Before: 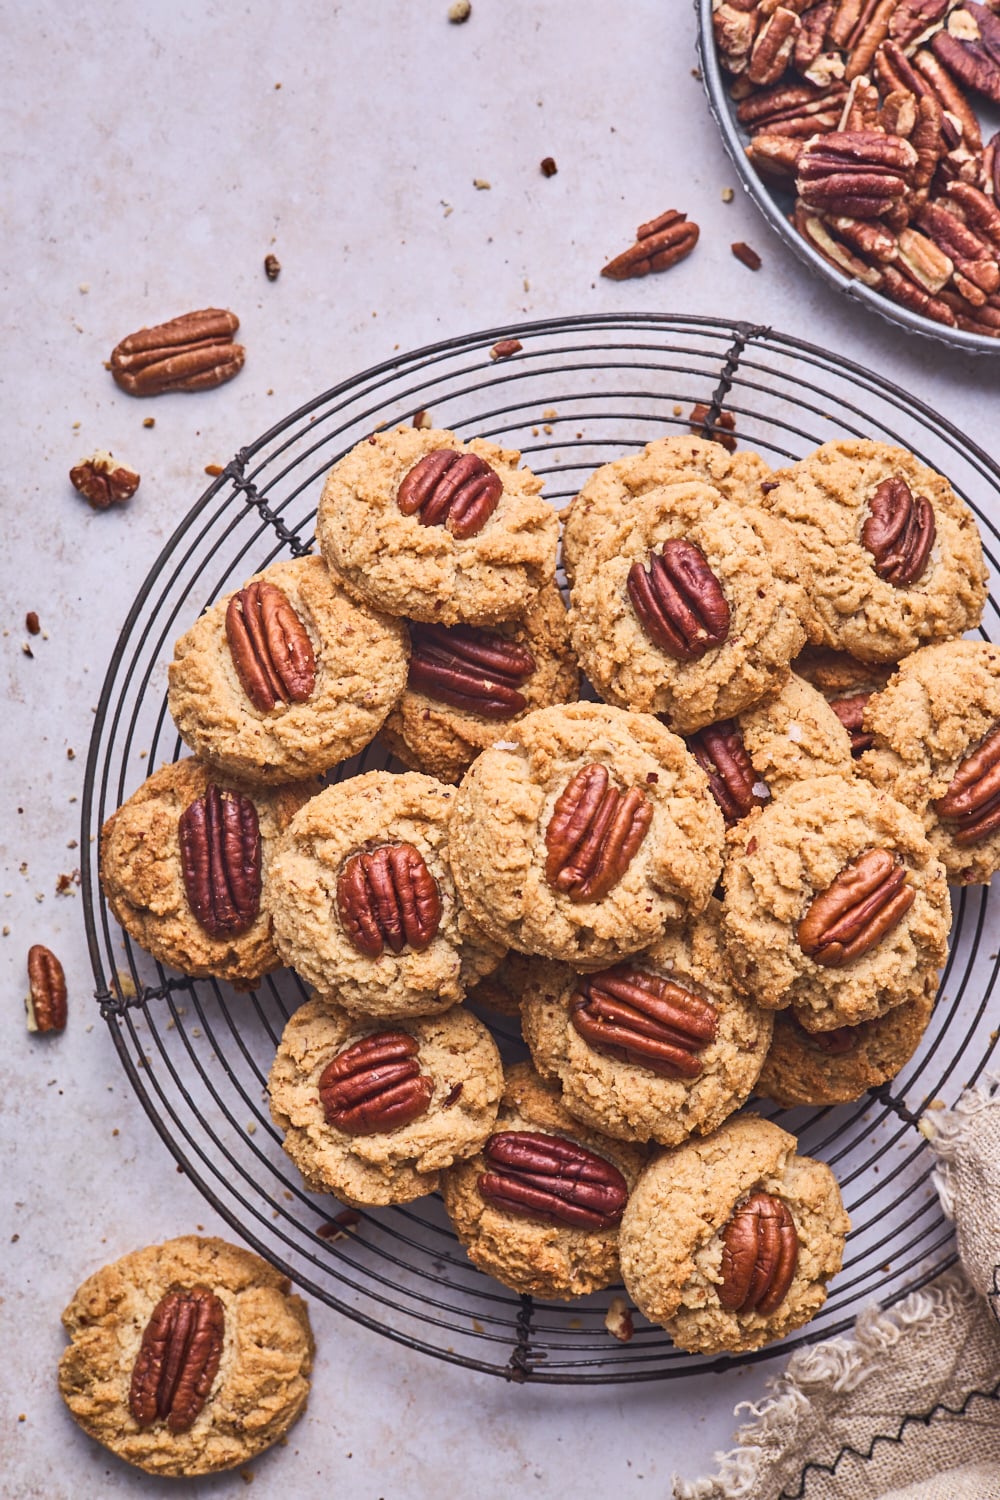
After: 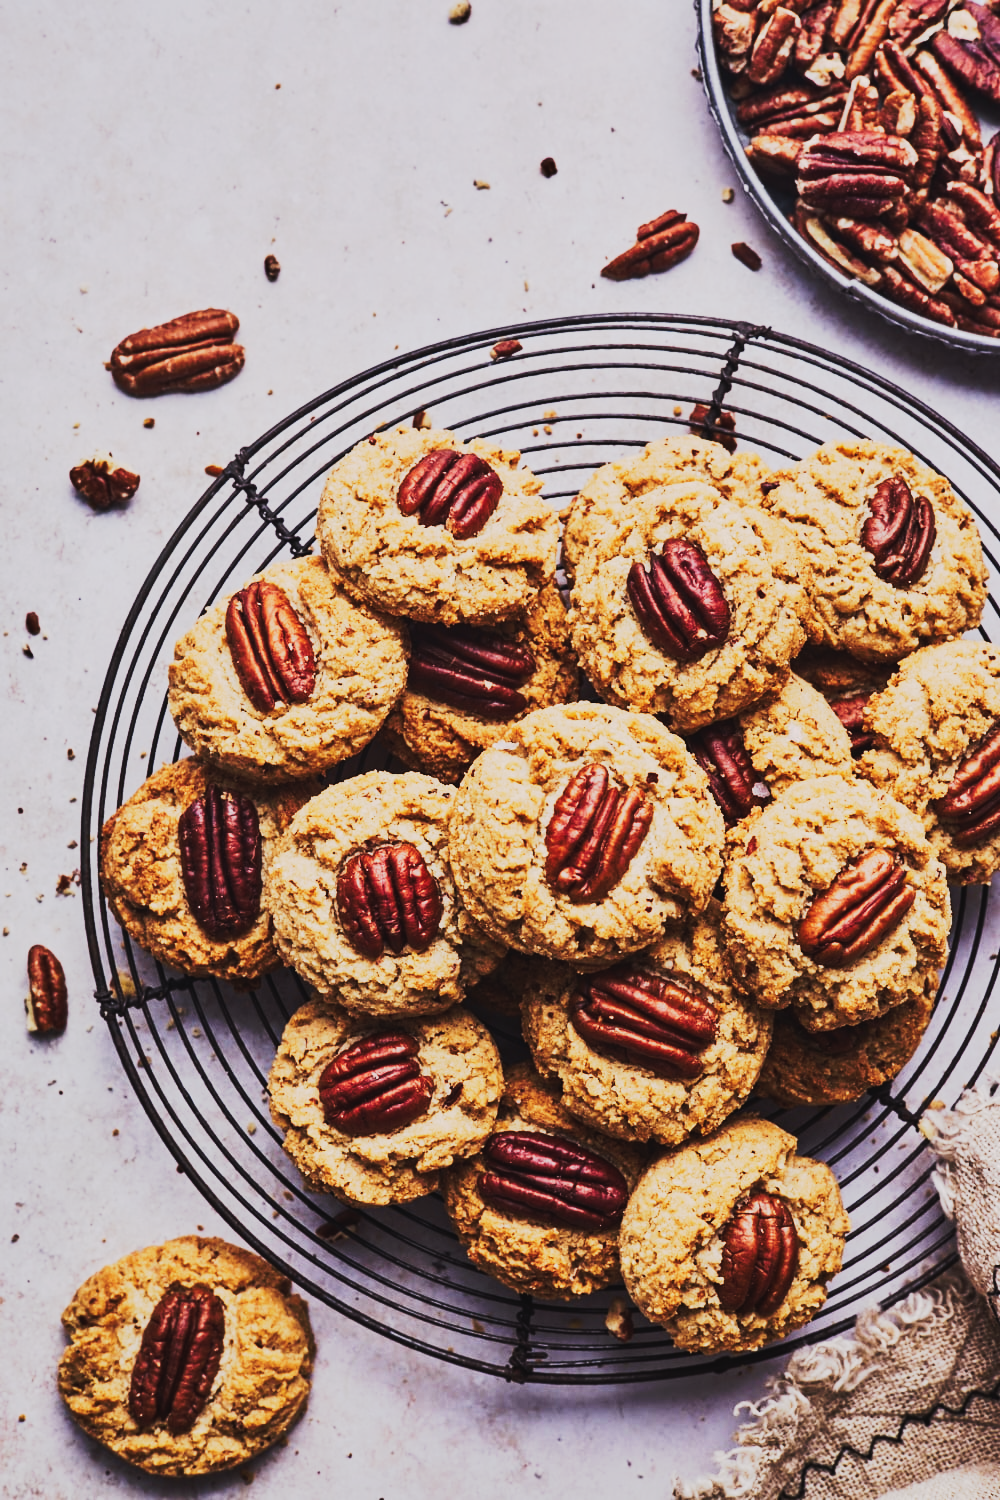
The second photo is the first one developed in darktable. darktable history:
color correction: saturation 0.85
tone curve: curves: ch0 [(0, 0) (0.003, 0.006) (0.011, 0.006) (0.025, 0.008) (0.044, 0.014) (0.069, 0.02) (0.1, 0.025) (0.136, 0.037) (0.177, 0.053) (0.224, 0.086) (0.277, 0.13) (0.335, 0.189) (0.399, 0.253) (0.468, 0.375) (0.543, 0.521) (0.623, 0.671) (0.709, 0.789) (0.801, 0.841) (0.898, 0.889) (1, 1)], preserve colors none
exposure: black level correction -0.014, exposure -0.193 EV, compensate highlight preservation false
